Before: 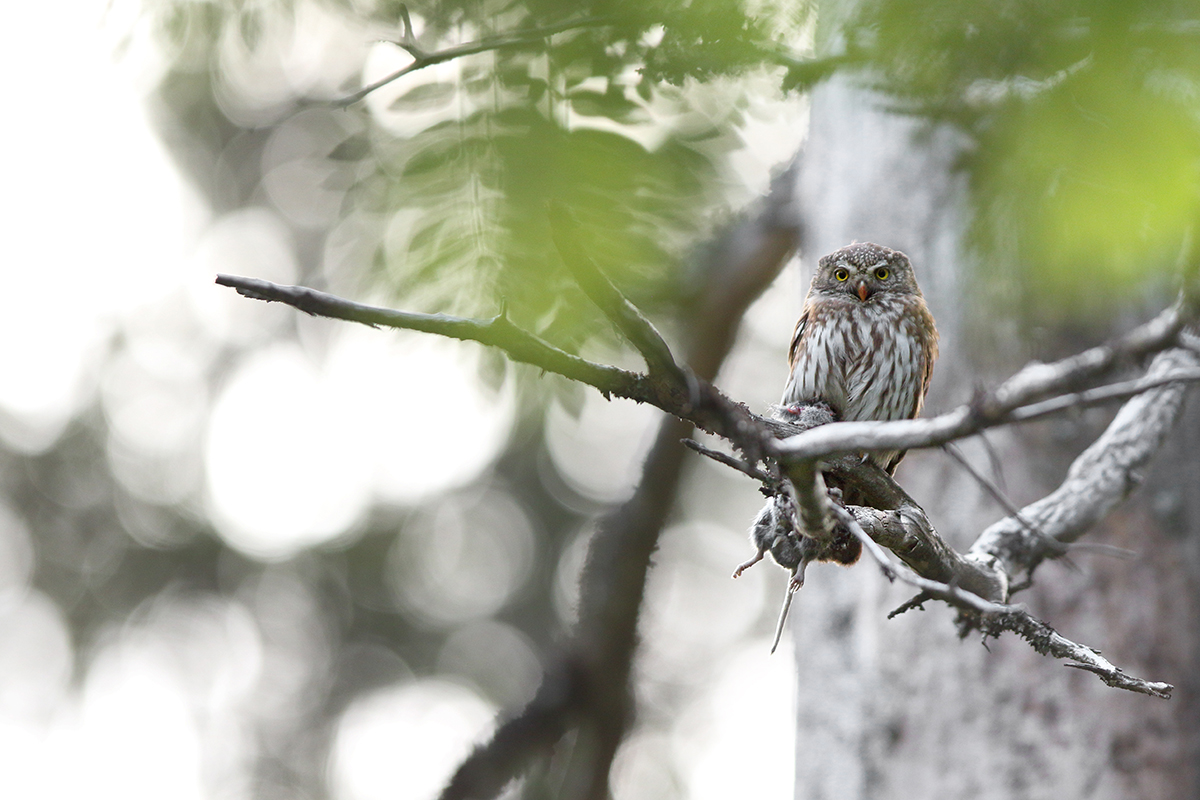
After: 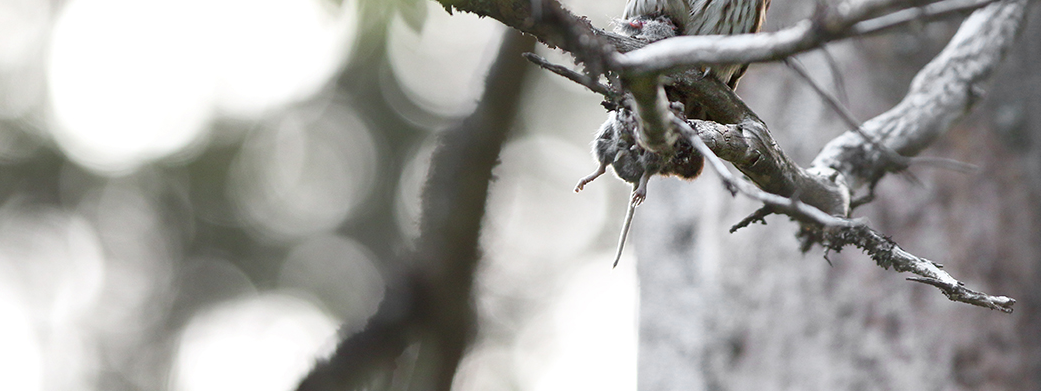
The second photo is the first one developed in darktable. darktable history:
crop and rotate: left 13.244%, top 48.306%, bottom 2.79%
